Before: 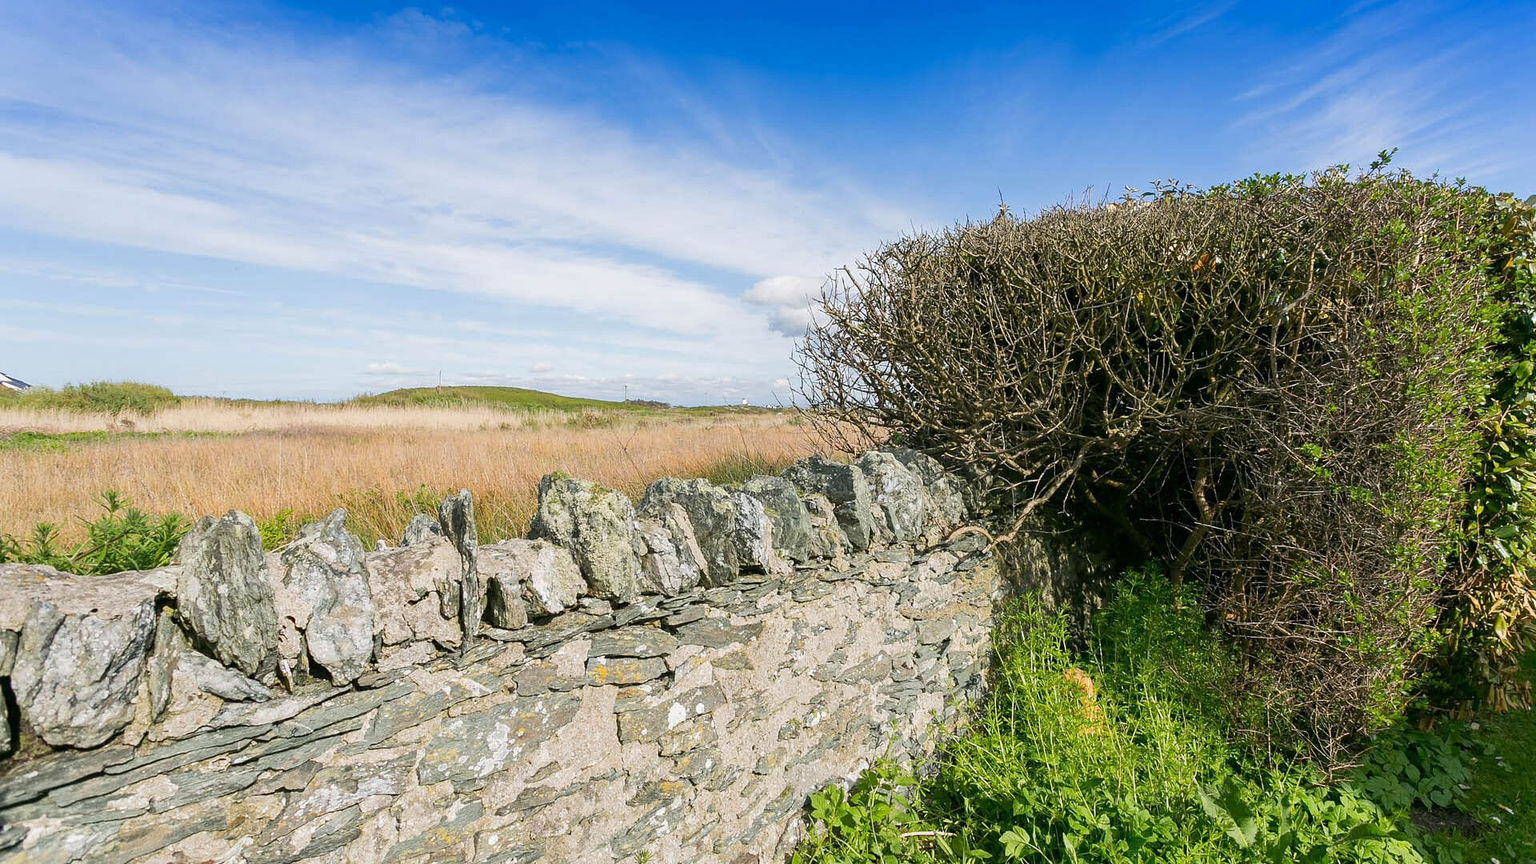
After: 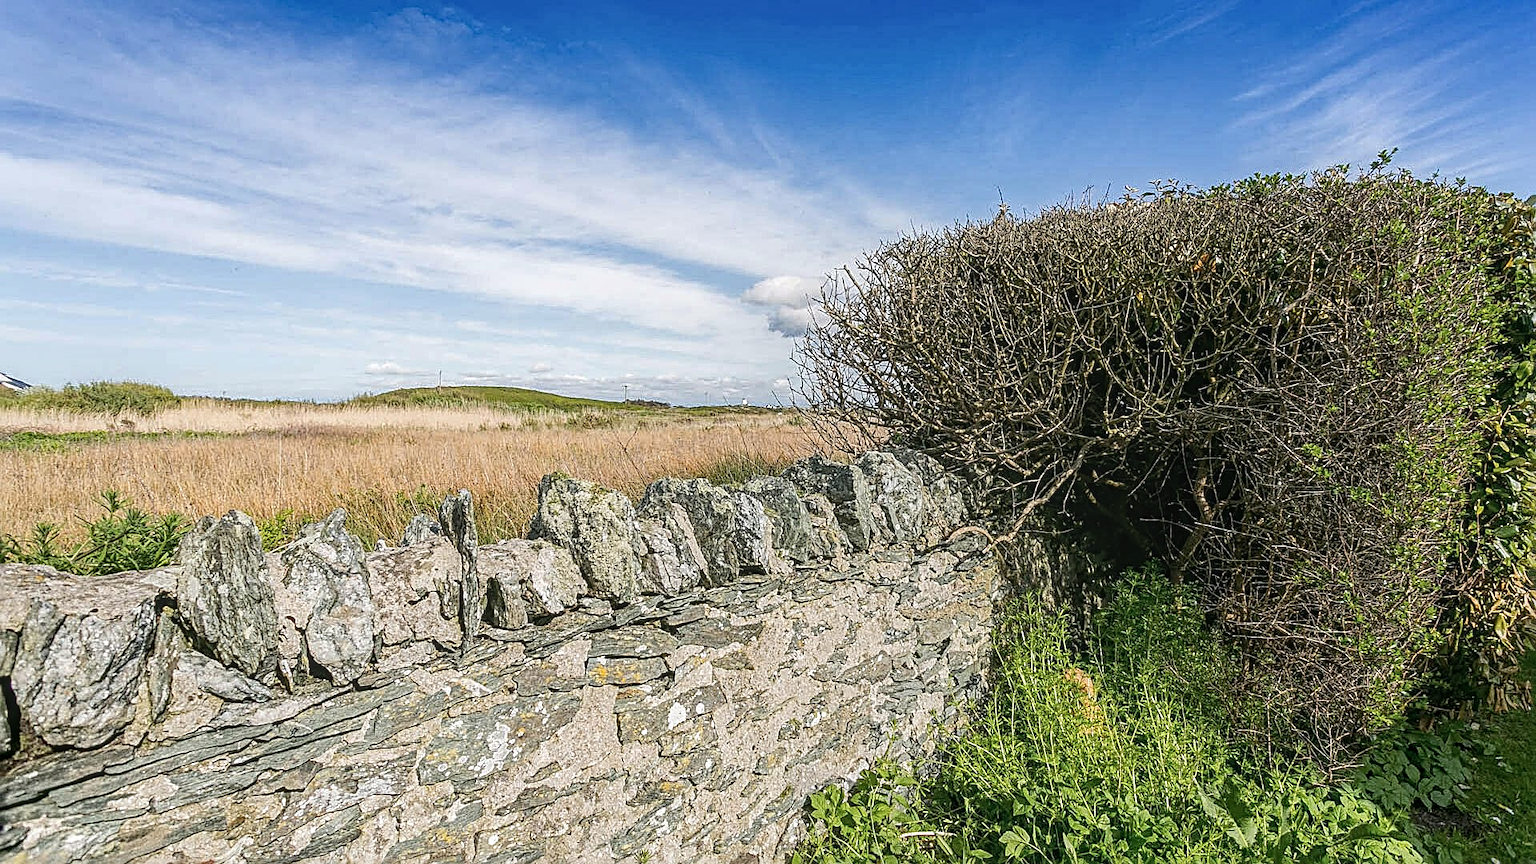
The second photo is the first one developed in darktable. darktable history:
haze removal: strength 0.283, distance 0.246, compatibility mode true, adaptive false
contrast brightness saturation: contrast 0.112, saturation -0.18
sharpen: radius 2.622, amount 0.695
local contrast: highlights 0%, shadows 1%, detail 133%
